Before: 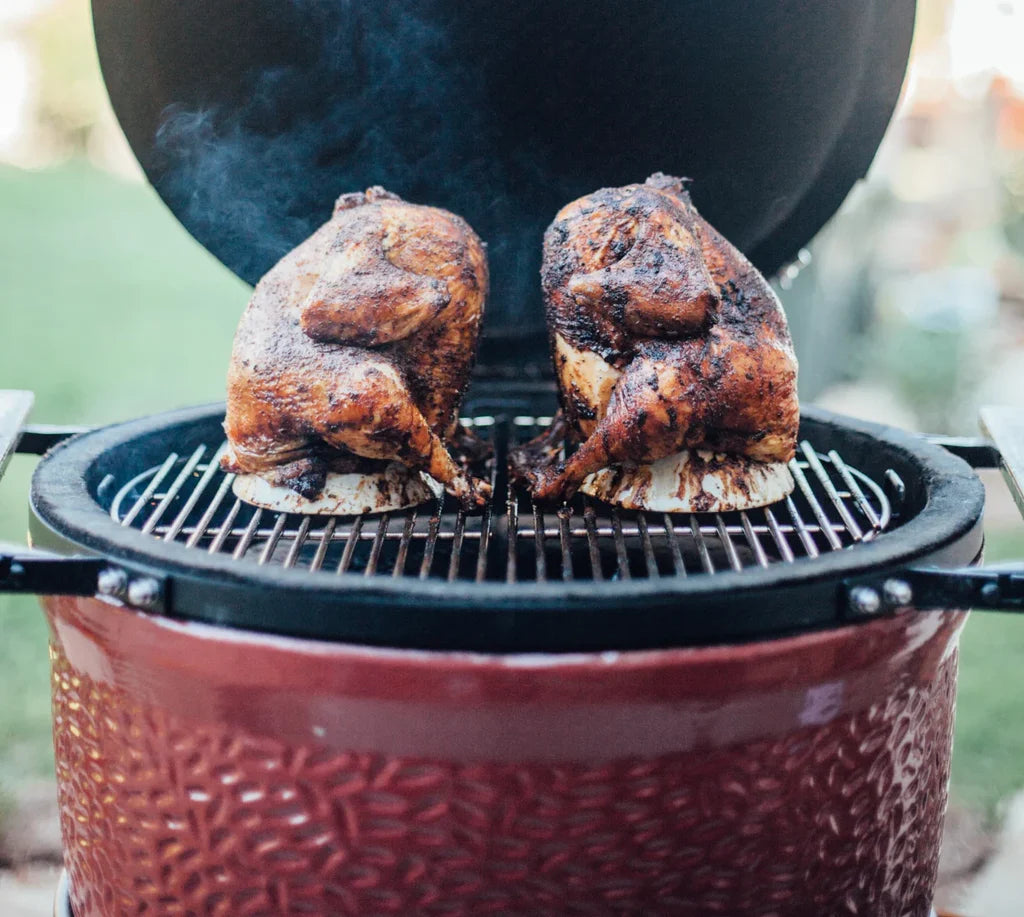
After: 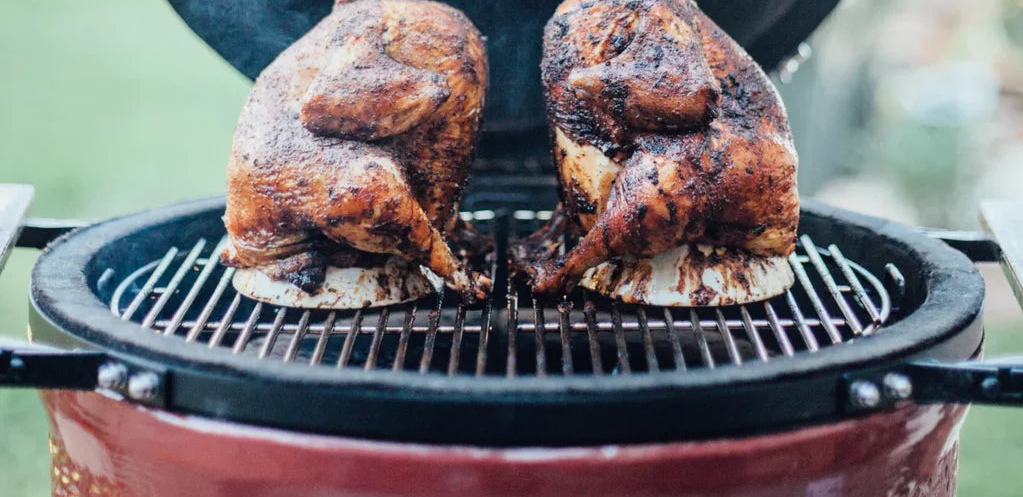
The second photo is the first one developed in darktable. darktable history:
crop and rotate: top 22.64%, bottom 23.154%
